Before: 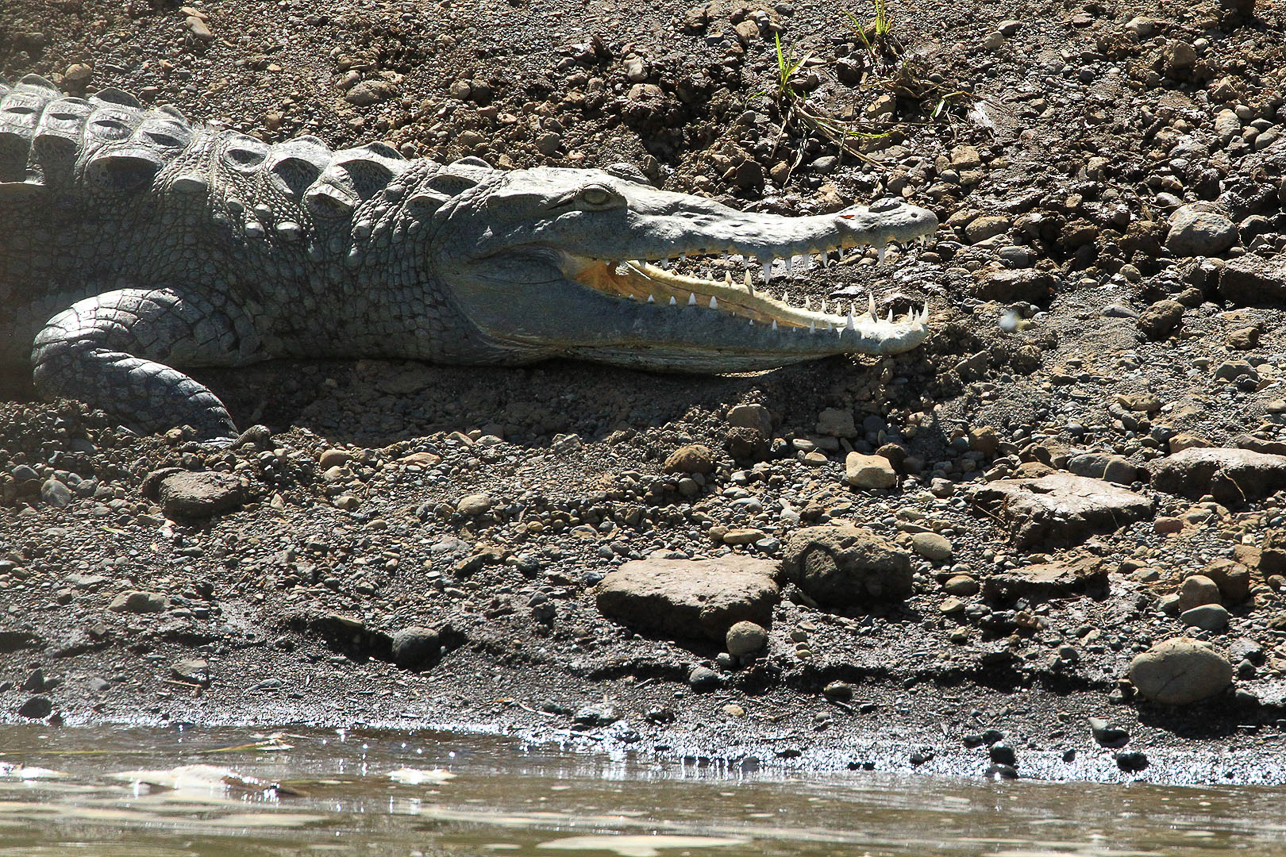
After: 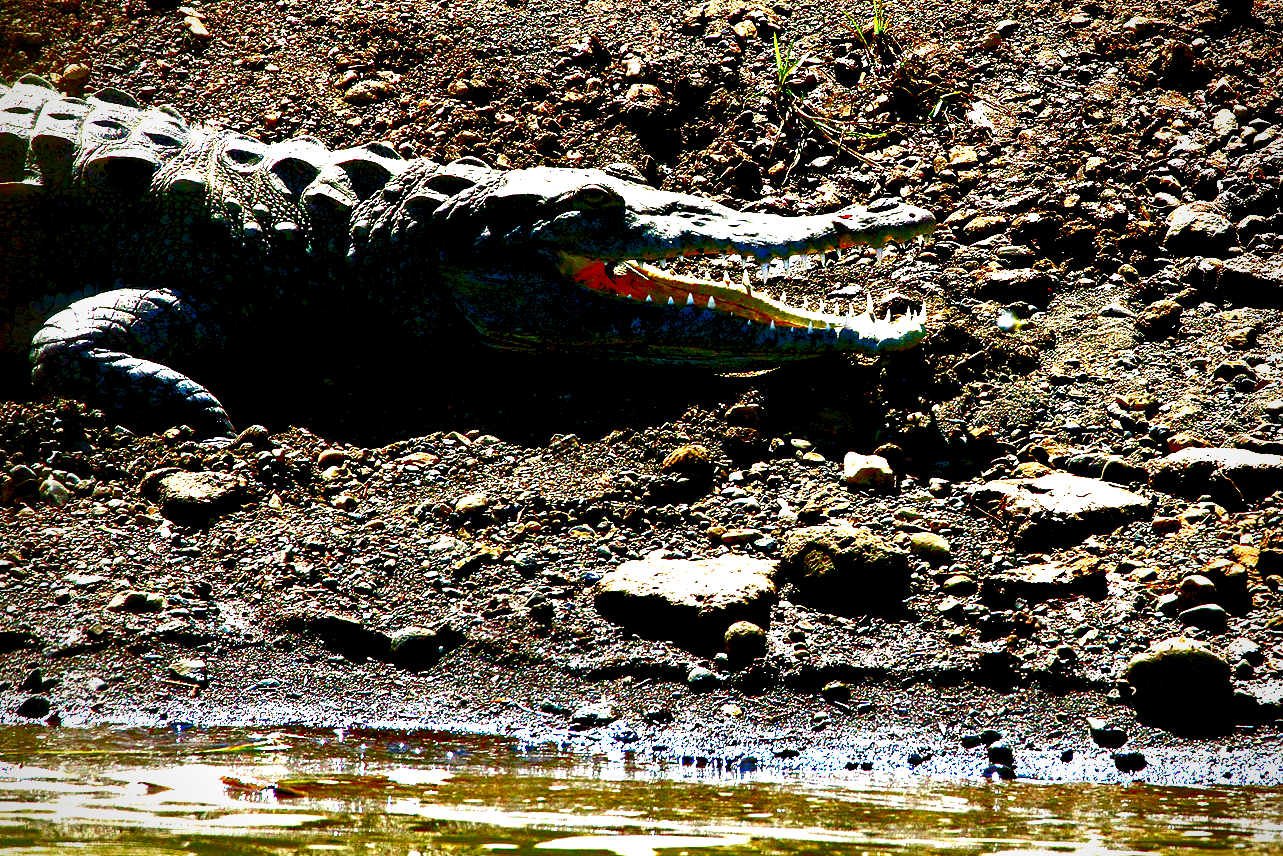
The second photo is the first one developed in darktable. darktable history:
vignetting: fall-off radius 60.83%, brightness -0.584, saturation -0.122
velvia: strength 17.36%
crop and rotate: left 0.159%, bottom 0.002%
levels: levels [0.008, 0.318, 0.836]
color balance rgb: power › hue 311.55°, global offset › luminance 0.277%, perceptual saturation grading › global saturation 0.961%, perceptual brilliance grading › highlights 15.823%, perceptual brilliance grading › shadows -14.298%
local contrast: mode bilateral grid, contrast 20, coarseness 50, detail 132%, midtone range 0.2
tone equalizer: -8 EV -0.766 EV, -7 EV -0.732 EV, -6 EV -0.571 EV, -5 EV -0.36 EV, -3 EV 0.397 EV, -2 EV 0.6 EV, -1 EV 0.676 EV, +0 EV 0.743 EV, edges refinement/feathering 500, mask exposure compensation -1.57 EV, preserve details no
contrast brightness saturation: brightness -0.986, saturation 0.98
